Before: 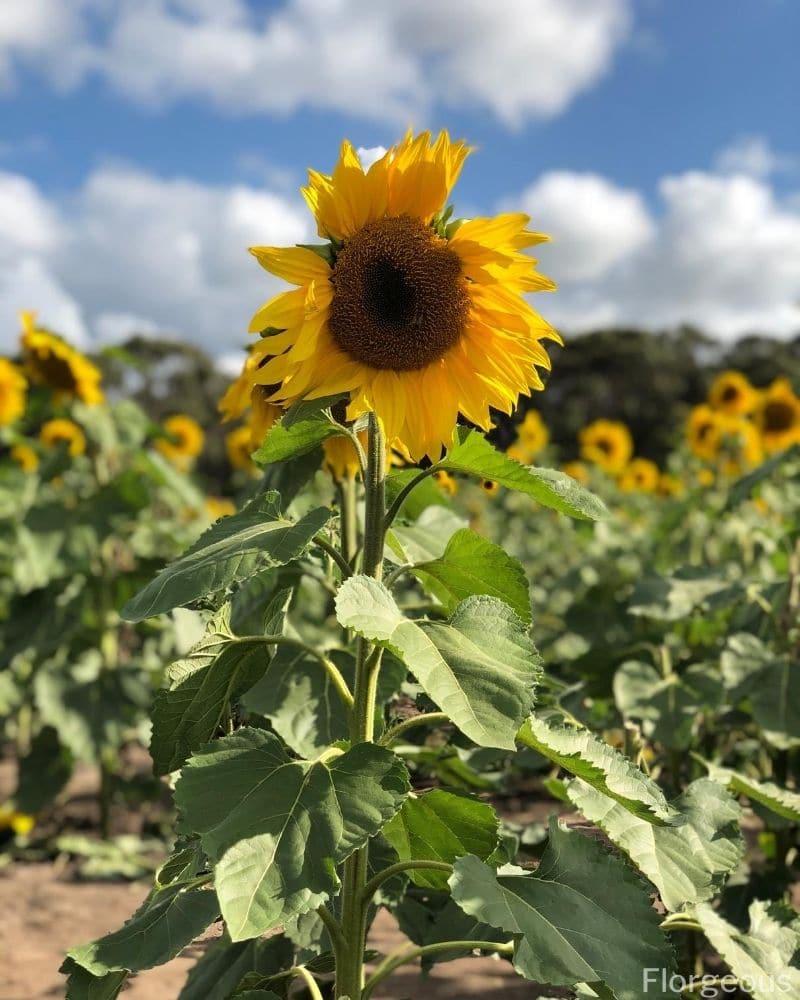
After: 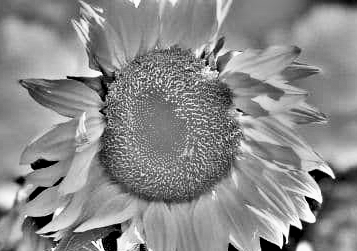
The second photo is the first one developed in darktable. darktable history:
contrast brightness saturation: contrast 0.2, brightness 0.16, saturation 0.22
crop: left 28.64%, top 16.832%, right 26.637%, bottom 58.055%
highpass: on, module defaults
monochrome: a 32, b 64, size 2.3
